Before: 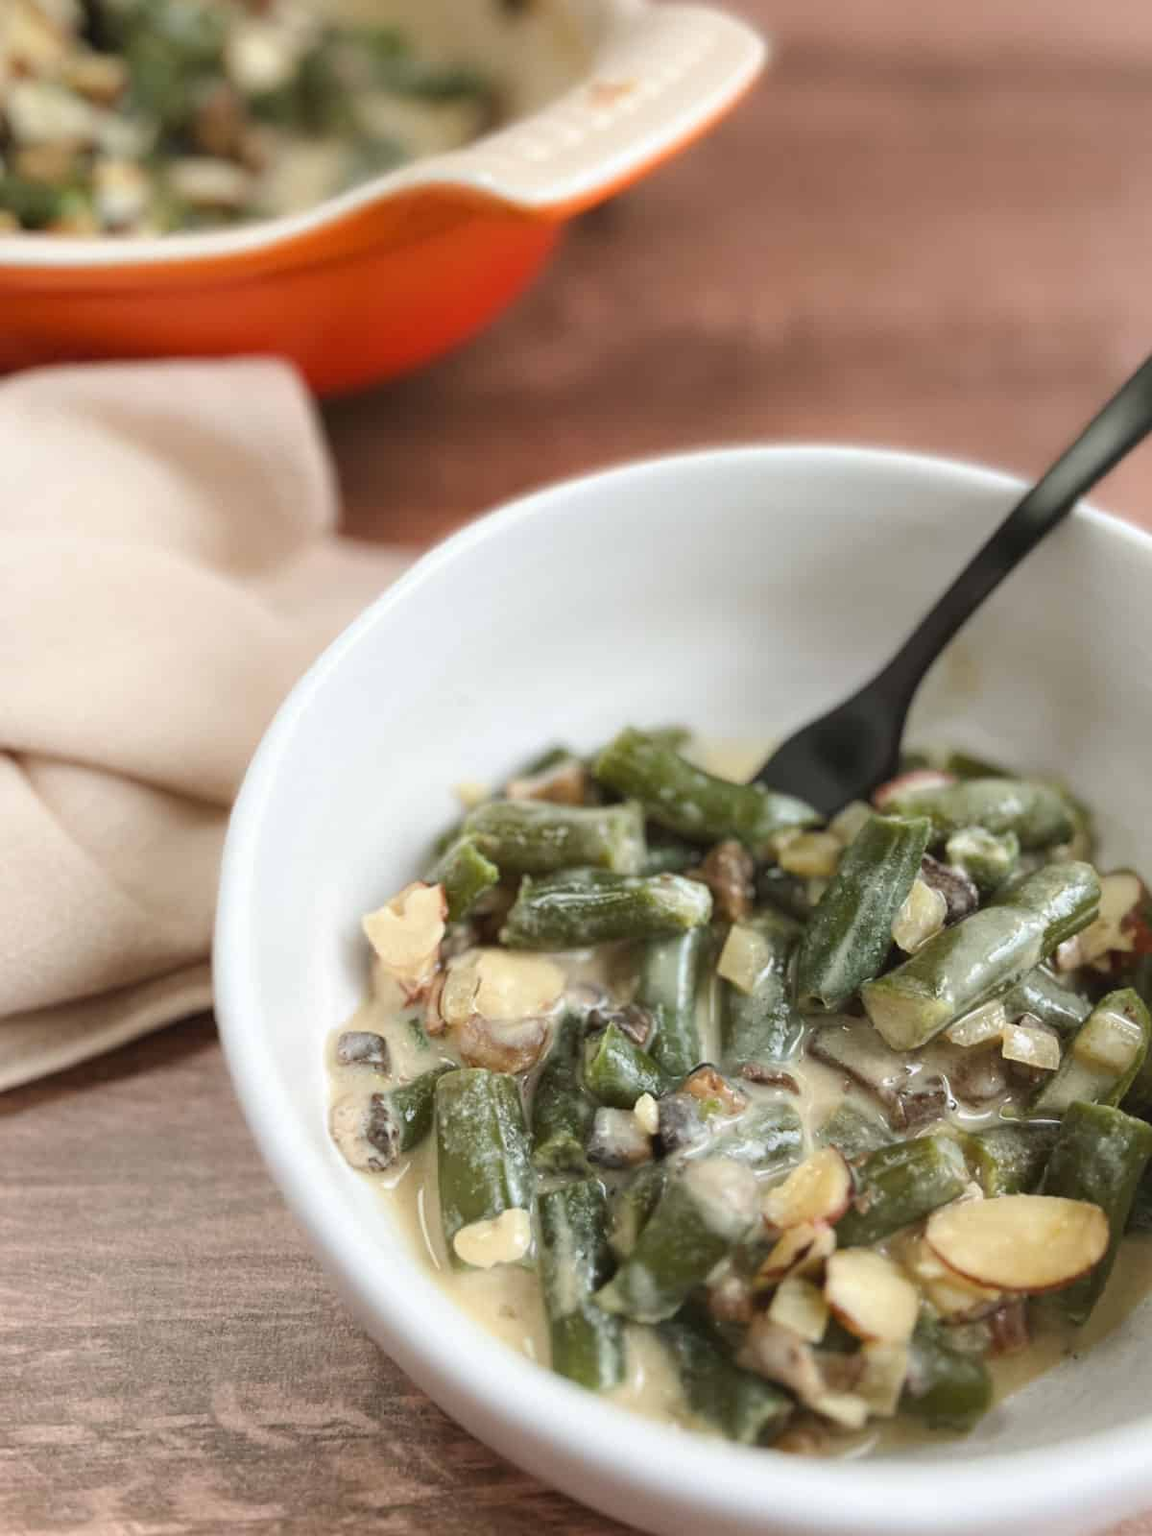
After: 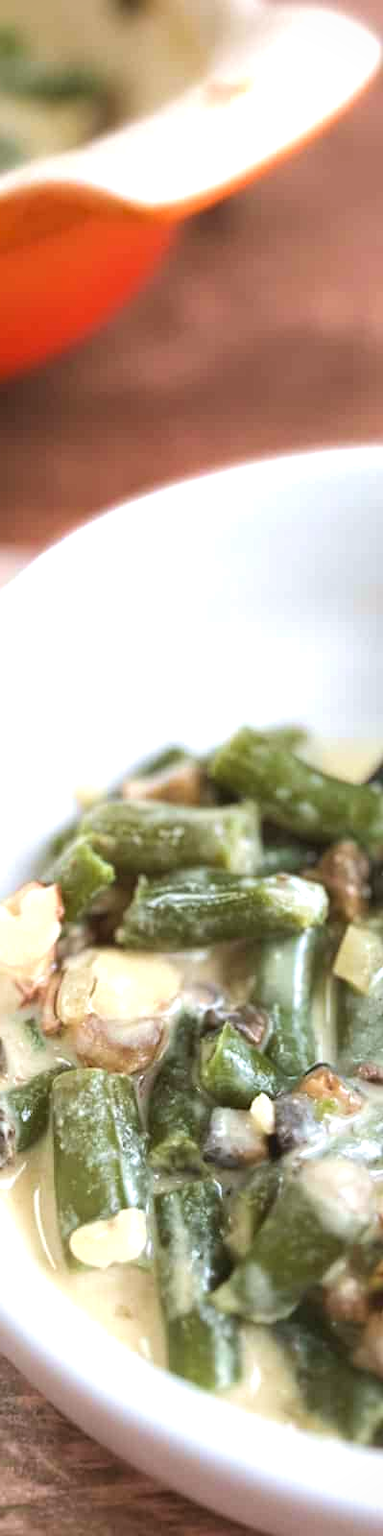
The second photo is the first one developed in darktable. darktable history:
white balance: red 0.984, blue 1.059
crop: left 33.36%, right 33.36%
vignetting: fall-off start 97%, fall-off radius 100%, width/height ratio 0.609, unbound false
velvia: on, module defaults
exposure: exposure 0.559 EV, compensate highlight preservation false
